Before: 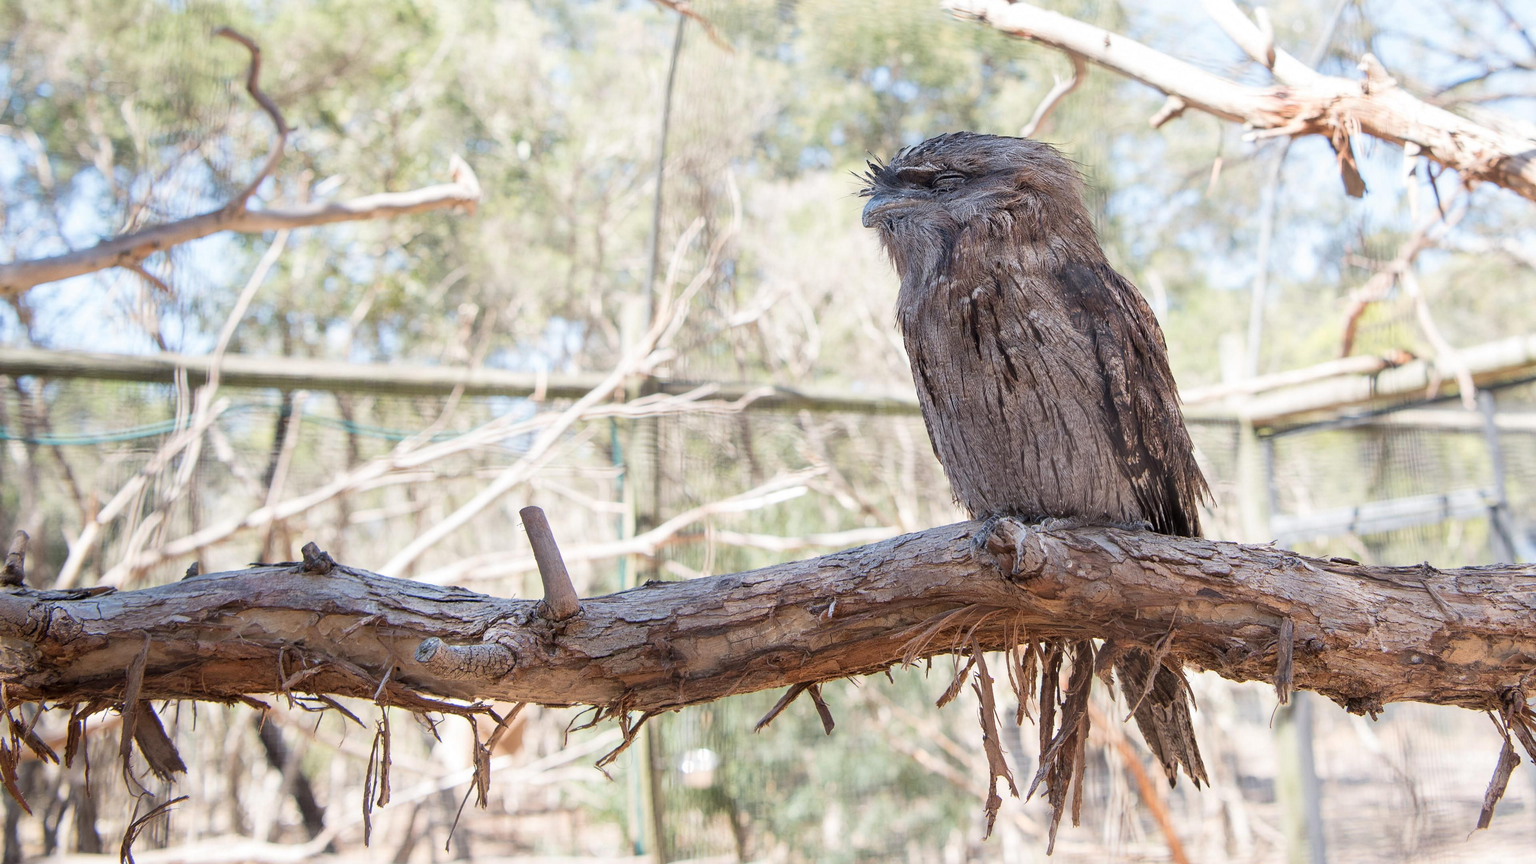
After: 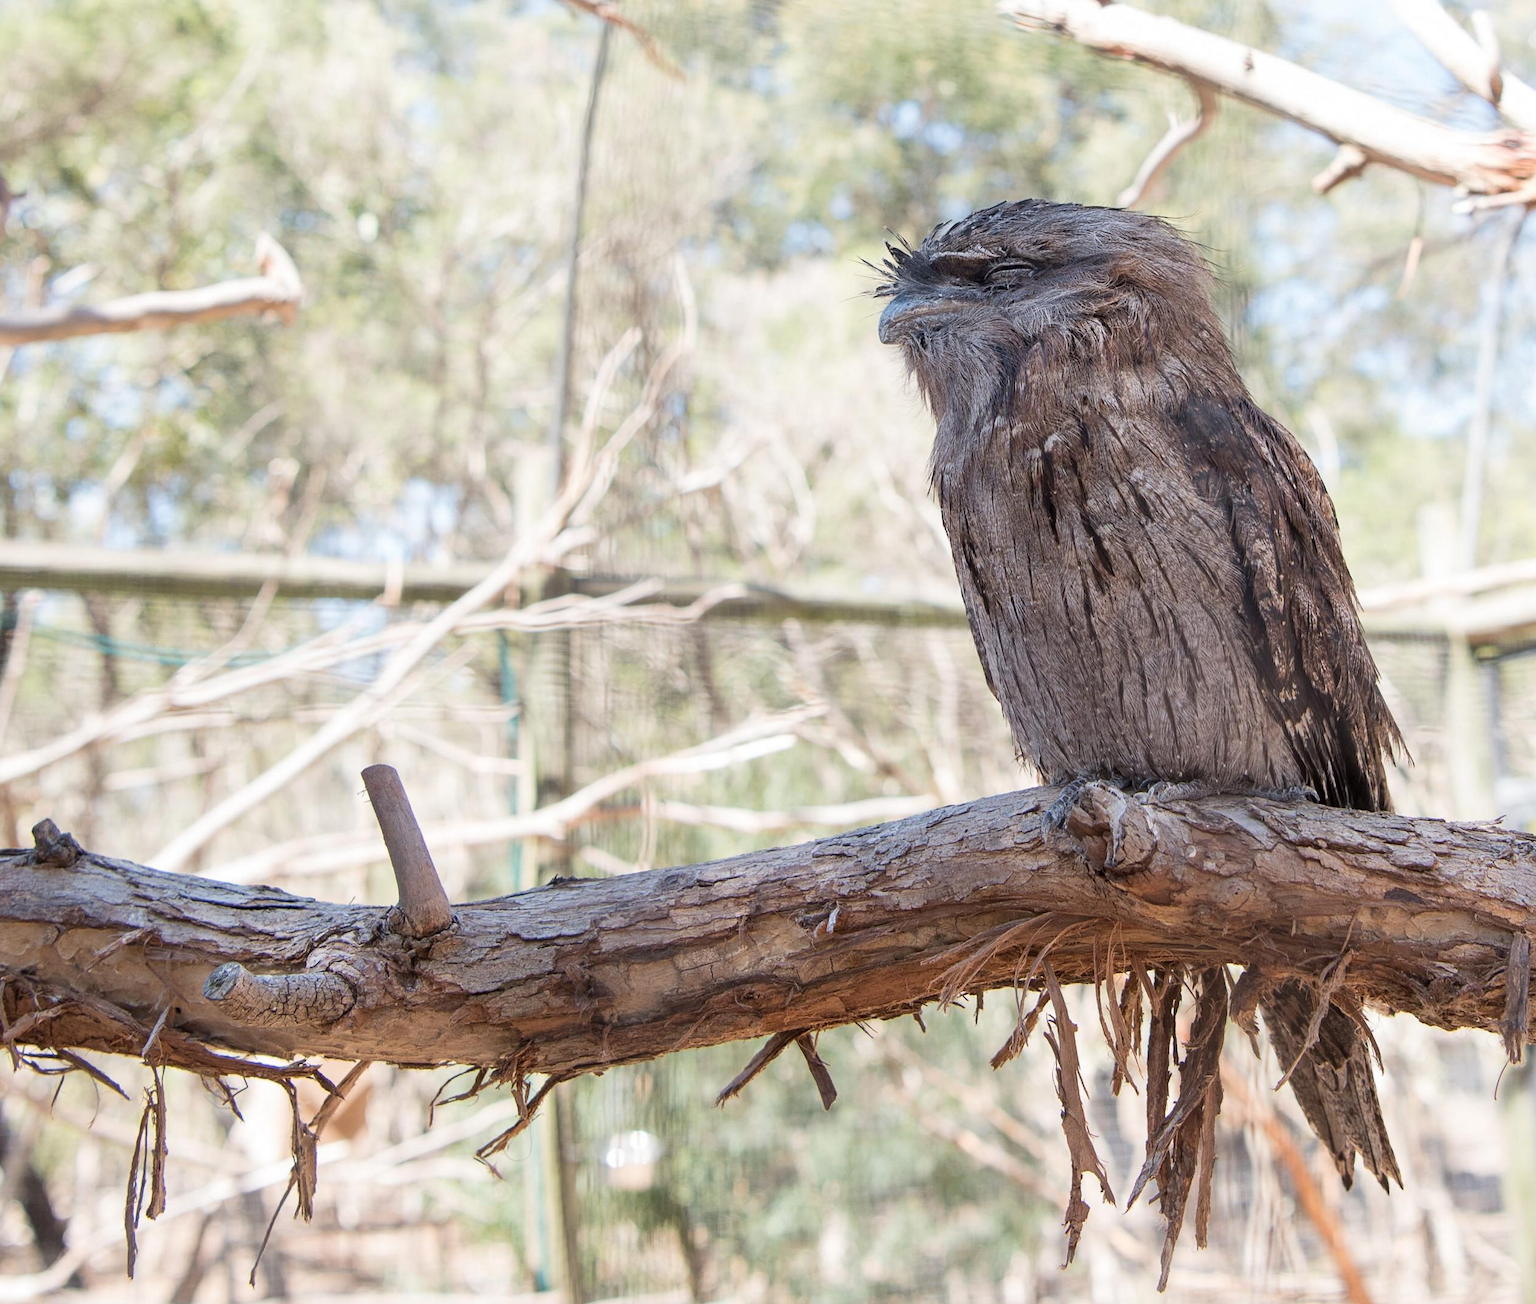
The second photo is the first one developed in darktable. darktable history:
crop and rotate: left 18.277%, right 15.49%
